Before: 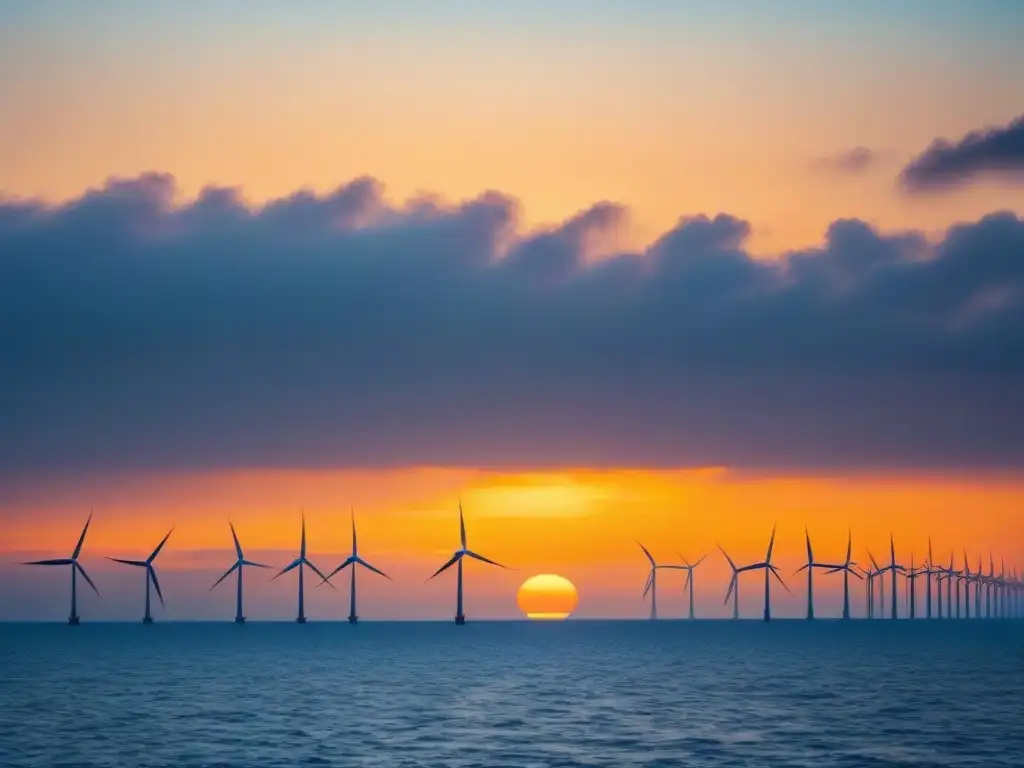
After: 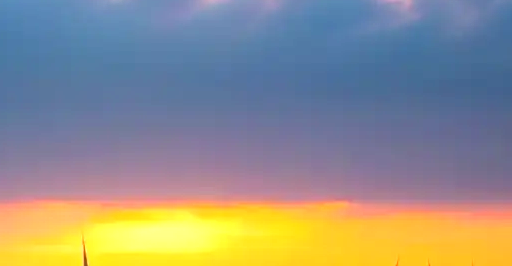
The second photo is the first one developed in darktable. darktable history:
crop: left 36.856%, top 34.533%, right 13.083%, bottom 30.787%
exposure: black level correction 0, exposure 0.951 EV, compensate highlight preservation false
